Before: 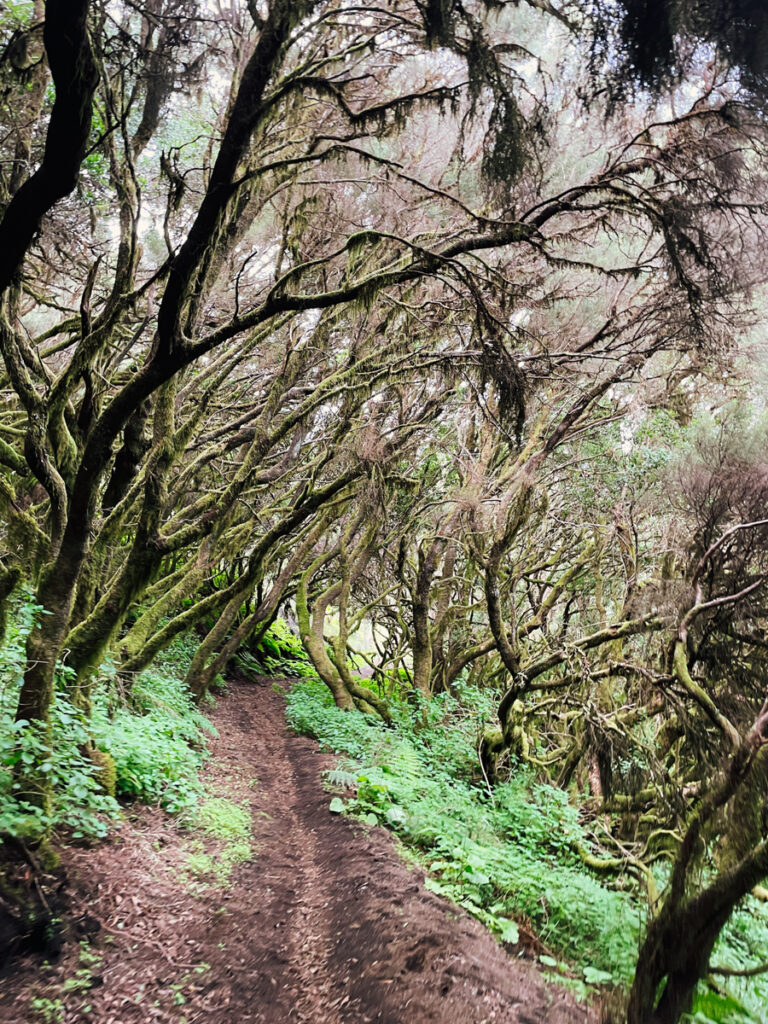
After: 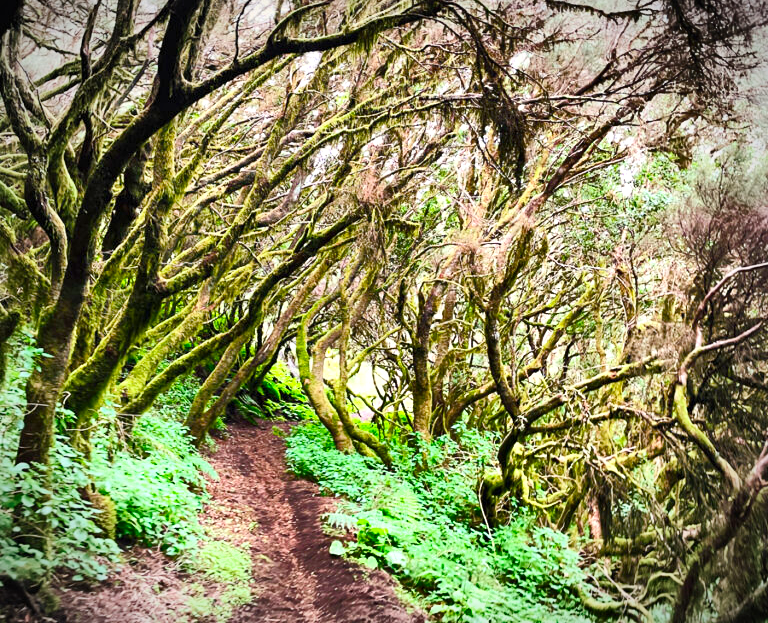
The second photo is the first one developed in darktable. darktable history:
color balance rgb: perceptual saturation grading › global saturation 34.937%, perceptual saturation grading › highlights -24.786%, perceptual saturation grading › shadows 49.725%
vignetting: automatic ratio true
shadows and highlights: shadows 20.76, highlights -81.22, soften with gaussian
exposure: black level correction 0, exposure 0.5 EV, compensate highlight preservation false
crop and rotate: top 25.168%, bottom 13.955%
contrast brightness saturation: contrast 0.205, brightness 0.158, saturation 0.219
local contrast: mode bilateral grid, contrast 21, coarseness 49, detail 129%, midtone range 0.2
